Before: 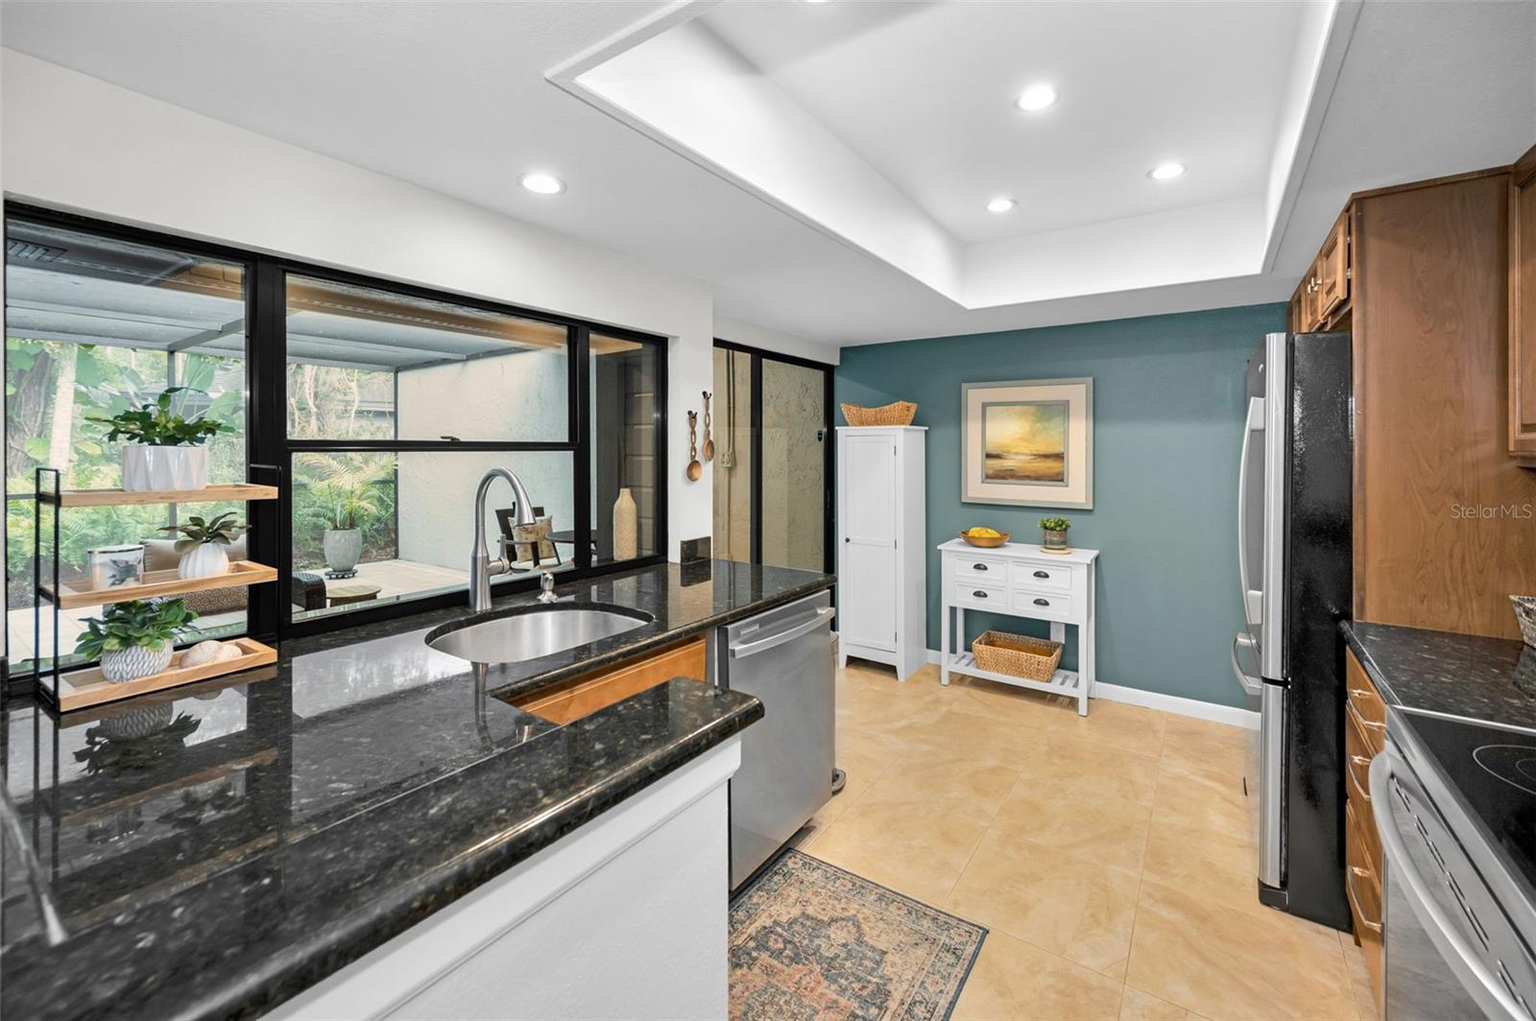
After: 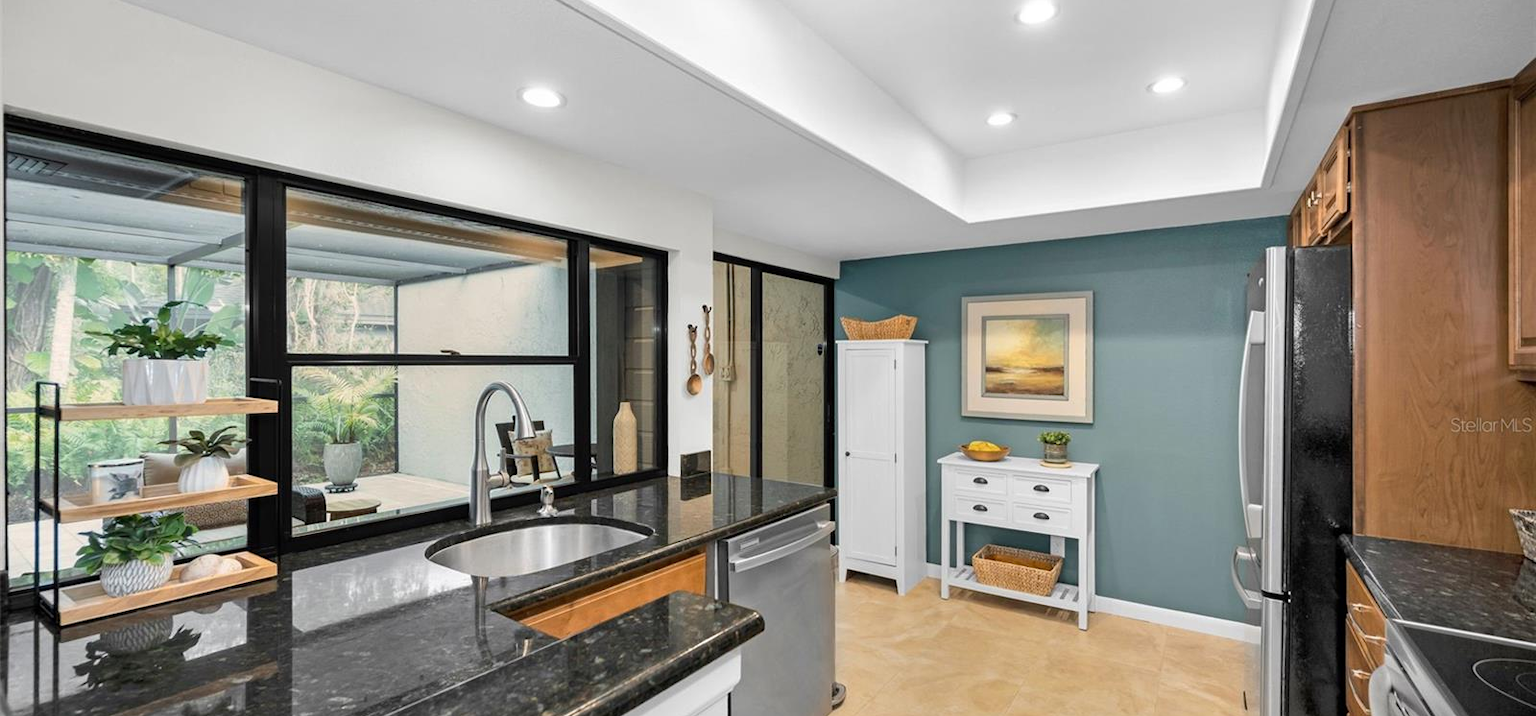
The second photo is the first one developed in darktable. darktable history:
crop and rotate: top 8.533%, bottom 21.278%
